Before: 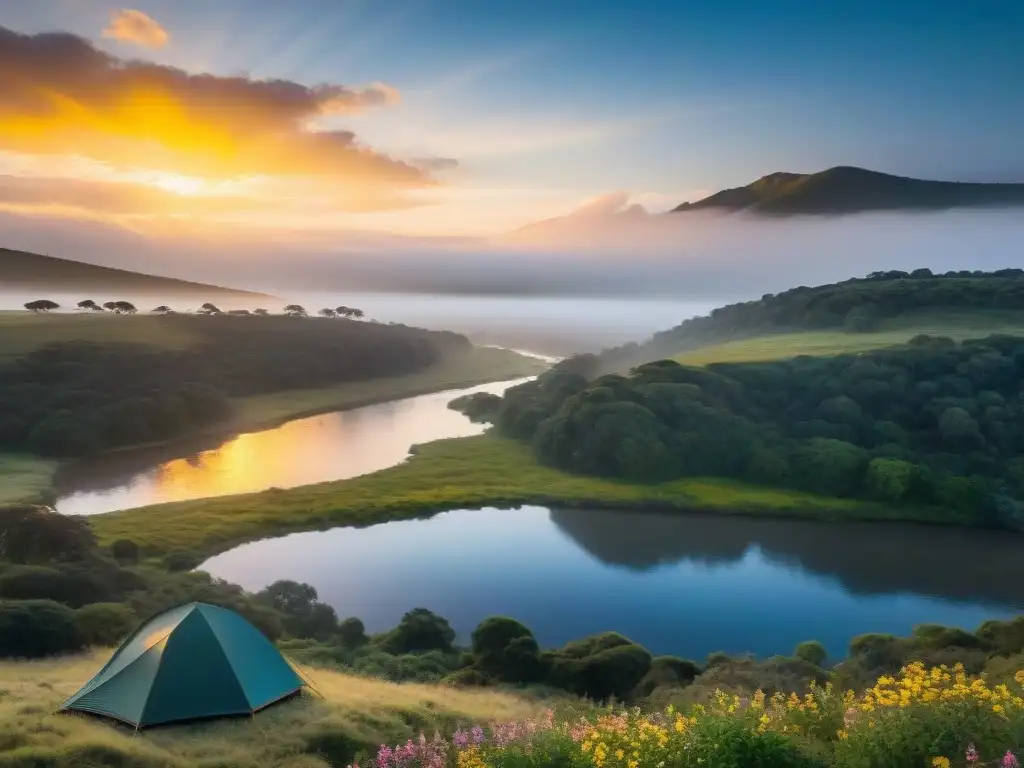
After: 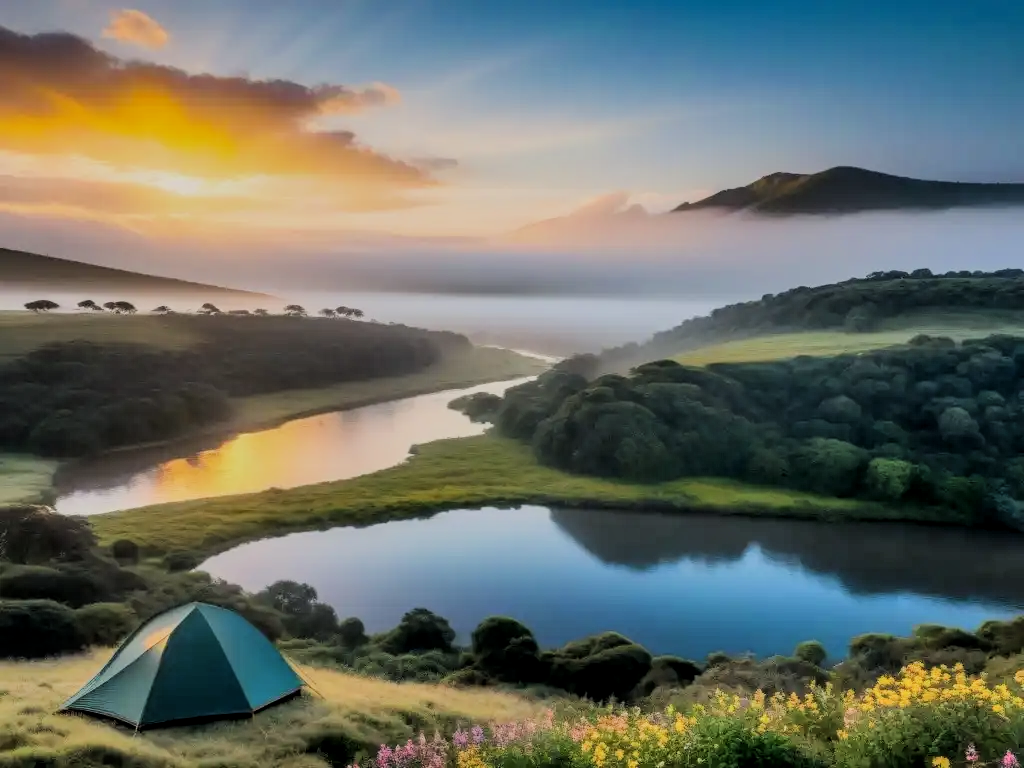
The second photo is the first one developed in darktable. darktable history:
shadows and highlights: low approximation 0.01, soften with gaussian
local contrast: on, module defaults
filmic rgb: black relative exposure -9.21 EV, white relative exposure 6.82 EV, hardness 3.08, contrast 1.055, color science v6 (2022)
